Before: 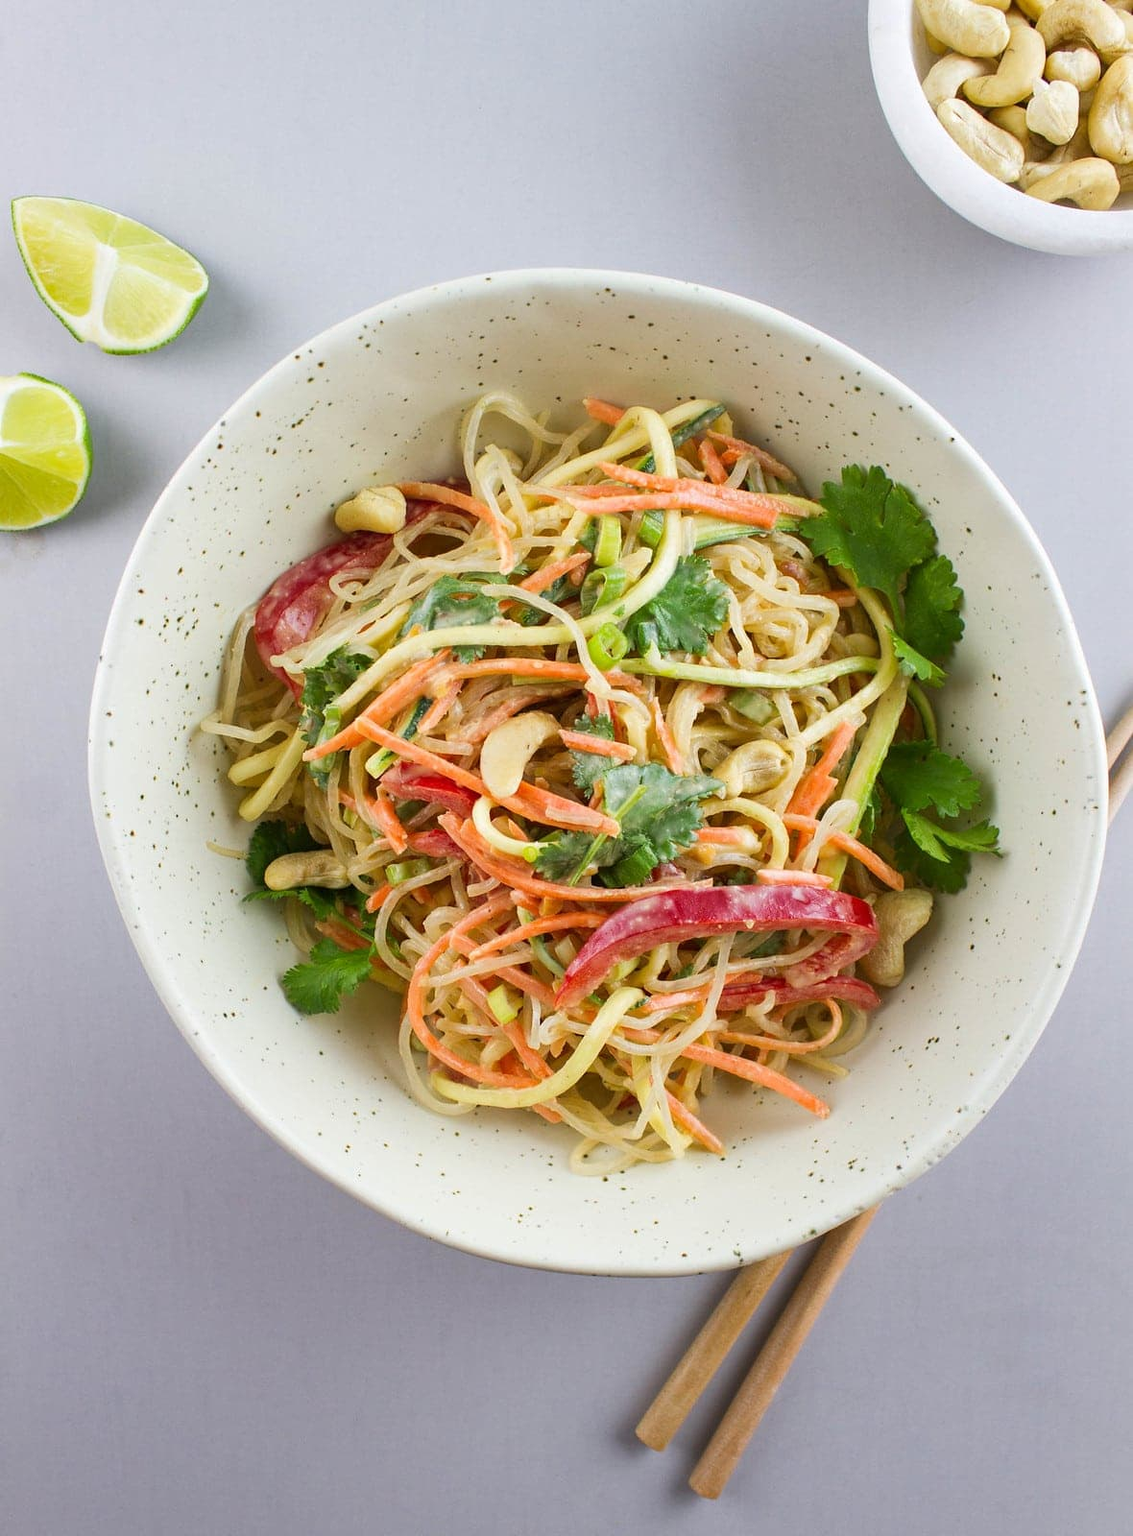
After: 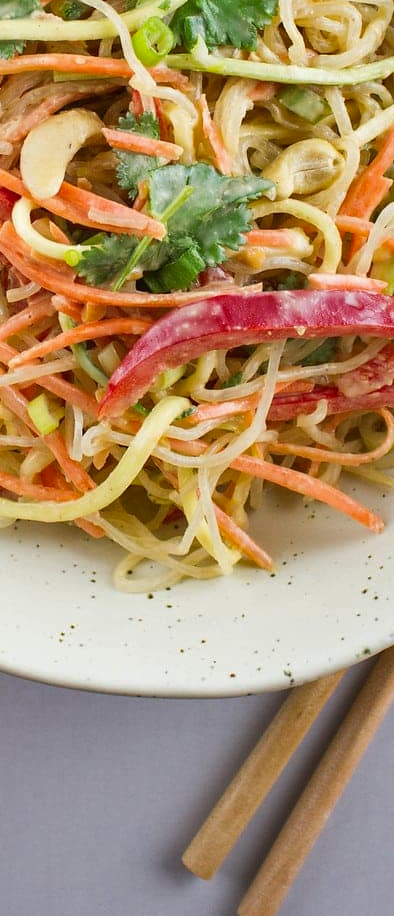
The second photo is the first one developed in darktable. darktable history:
crop: left 40.716%, top 39.549%, right 25.867%, bottom 3.155%
shadows and highlights: soften with gaussian
